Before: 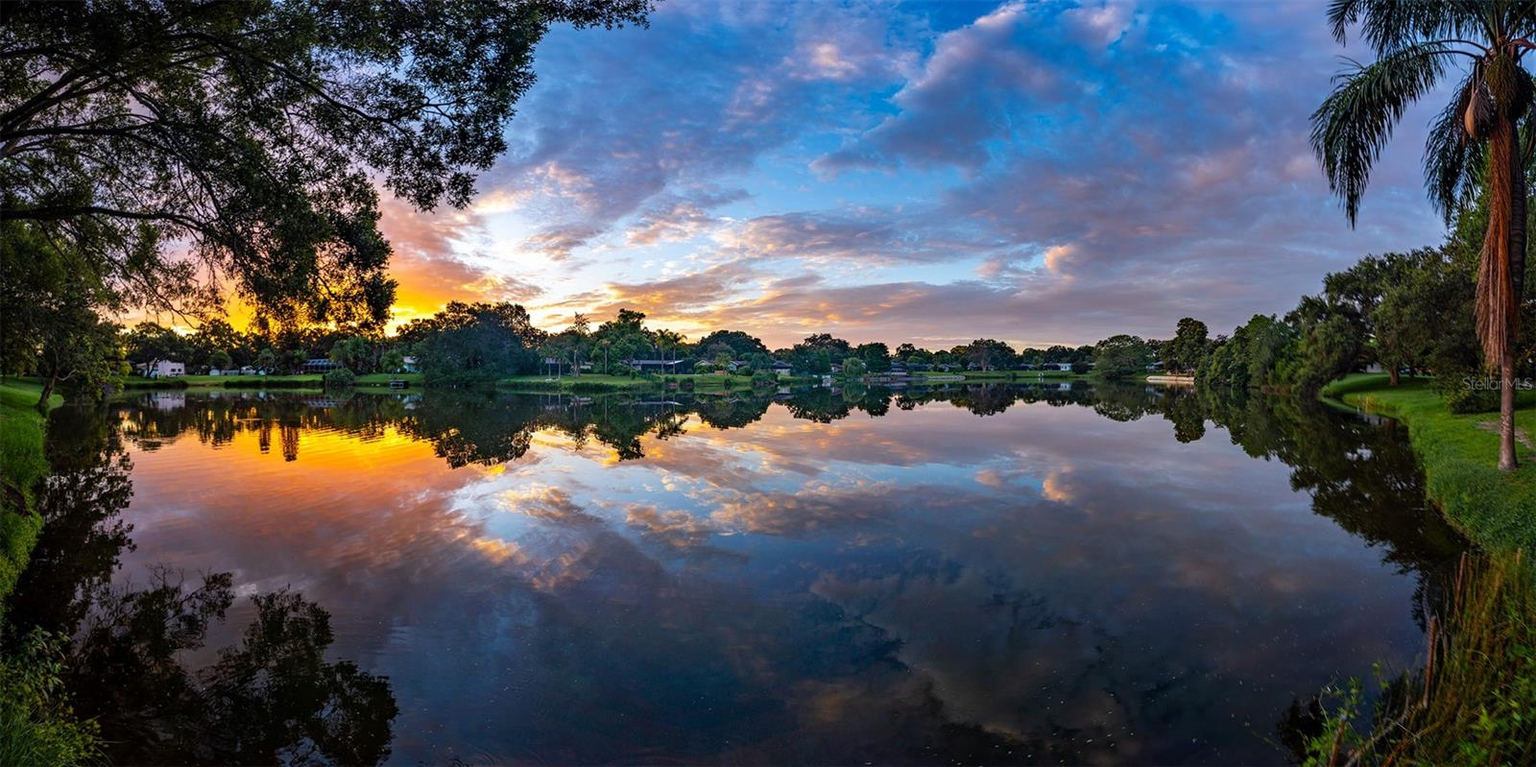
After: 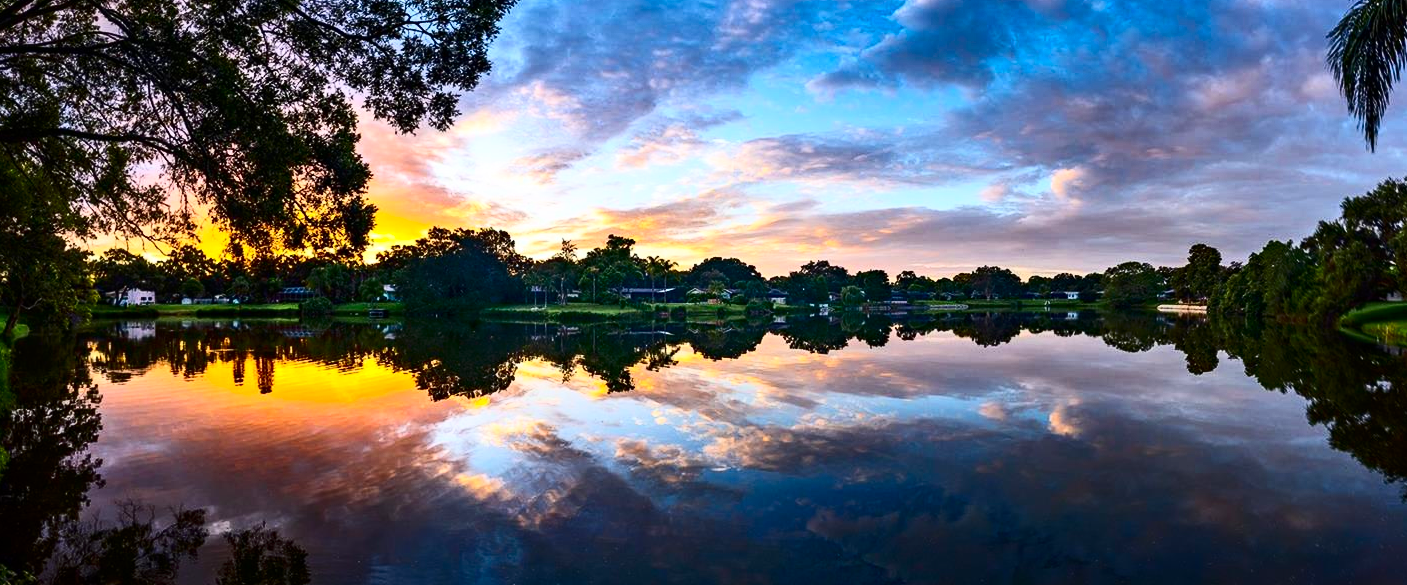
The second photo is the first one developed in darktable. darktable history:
contrast brightness saturation: contrast 0.412, brightness 0.044, saturation 0.249
crop and rotate: left 2.313%, top 11.002%, right 9.718%, bottom 15.778%
